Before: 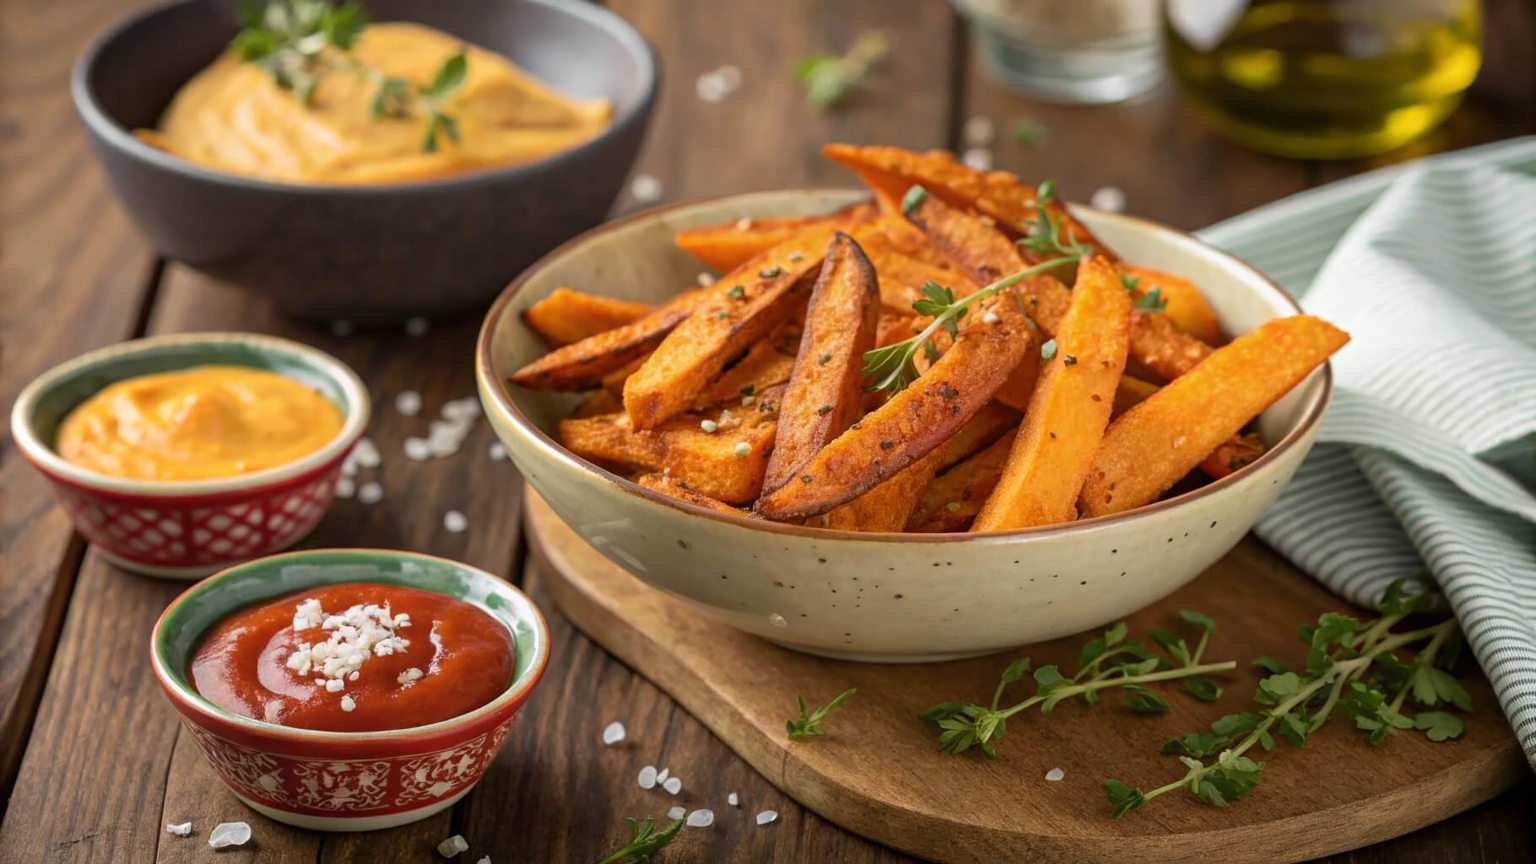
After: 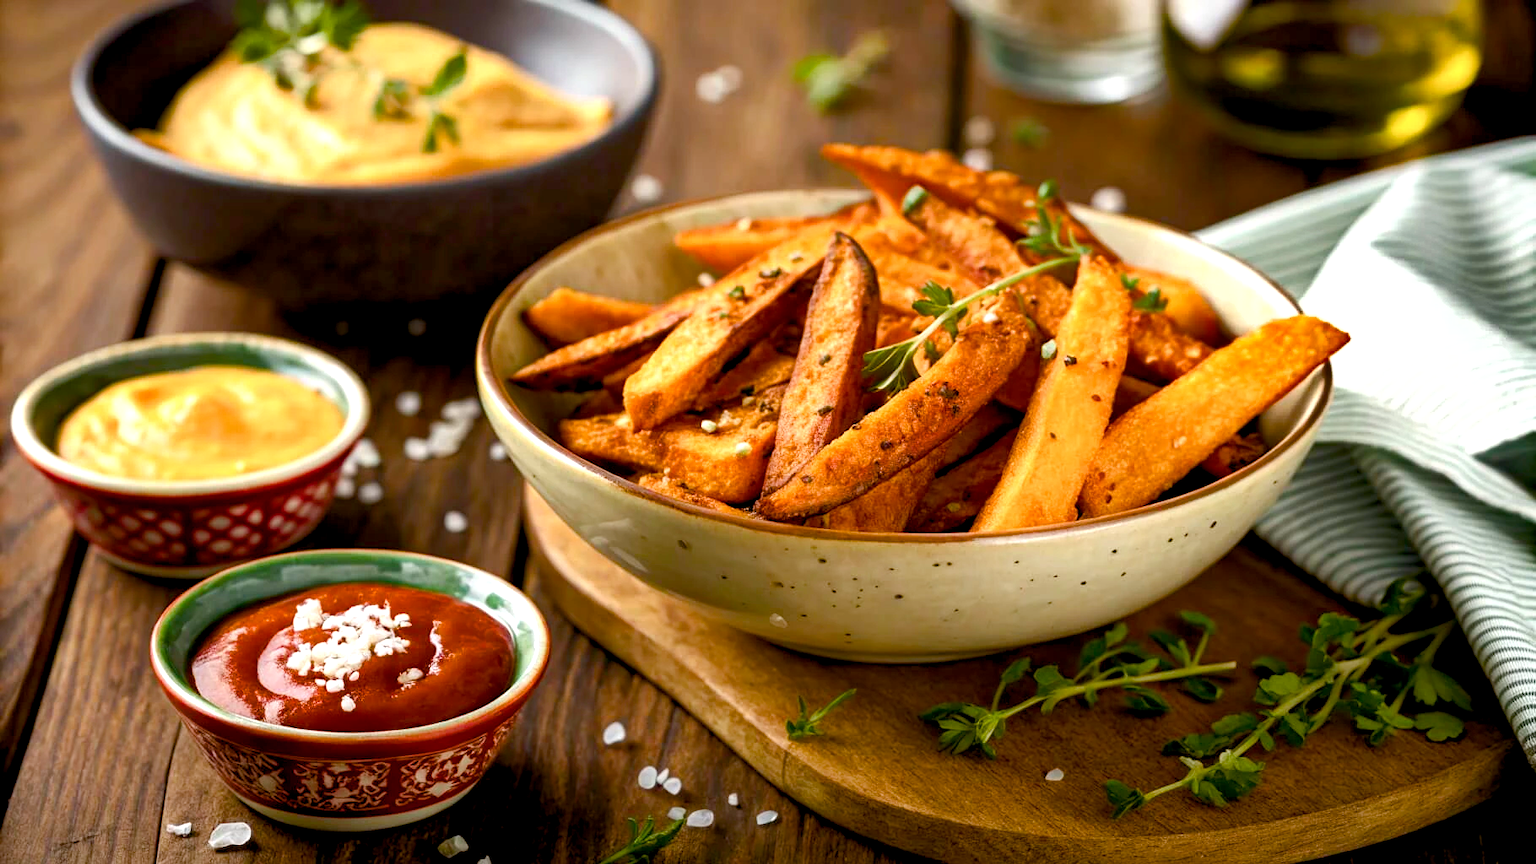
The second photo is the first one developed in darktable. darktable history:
exposure: exposure 0.2 EV, compensate highlight preservation false
shadows and highlights: shadows 24.5, highlights -78.15, soften with gaussian
tone equalizer: -8 EV -0.001 EV, -7 EV 0.001 EV, -6 EV -0.002 EV, -5 EV -0.003 EV, -4 EV -0.062 EV, -3 EV -0.222 EV, -2 EV -0.267 EV, -1 EV 0.105 EV, +0 EV 0.303 EV
rgb levels: preserve colors max RGB
color balance rgb: shadows lift › luminance -9.41%, highlights gain › luminance 17.6%, global offset › luminance -1.45%, perceptual saturation grading › highlights -17.77%, perceptual saturation grading › mid-tones 33.1%, perceptual saturation grading › shadows 50.52%, global vibrance 24.22%
